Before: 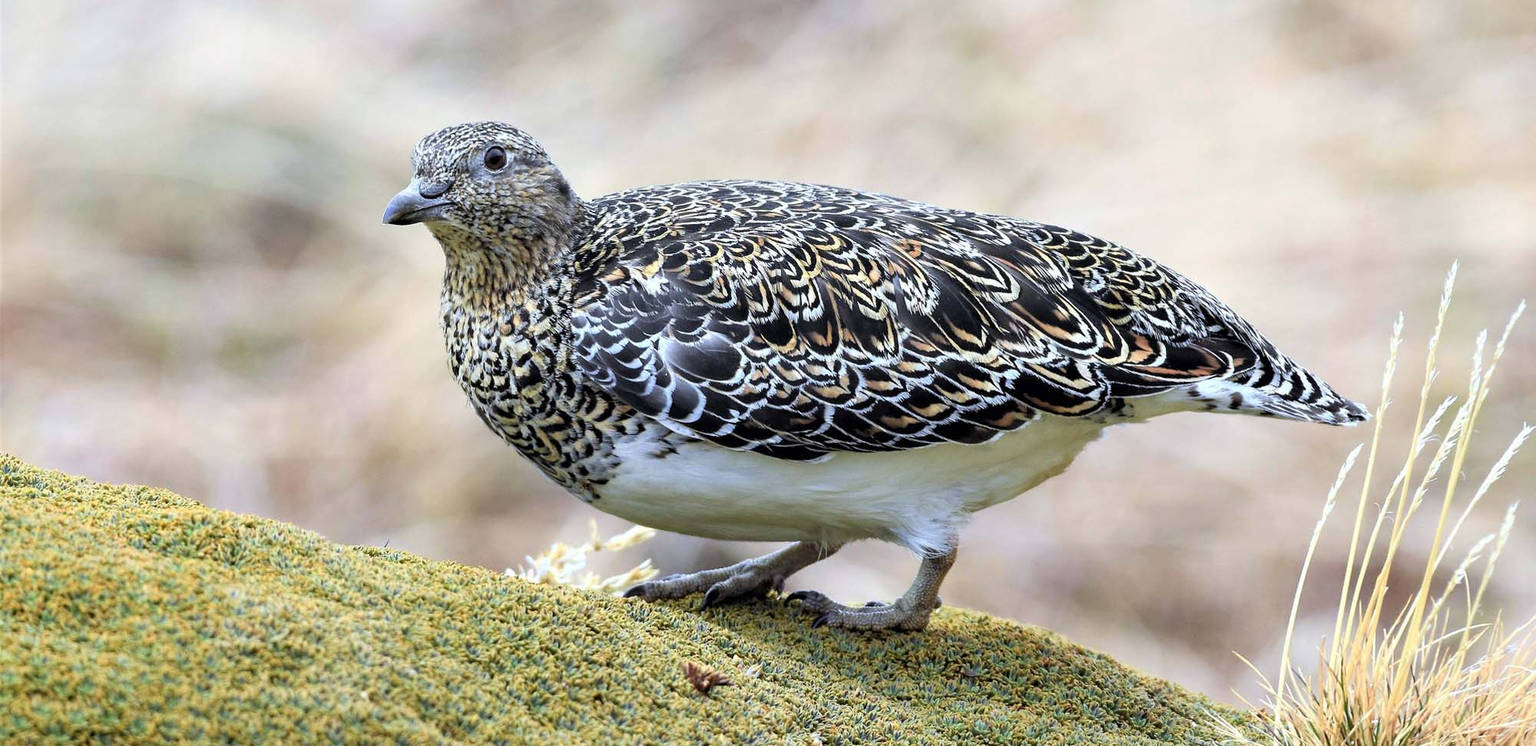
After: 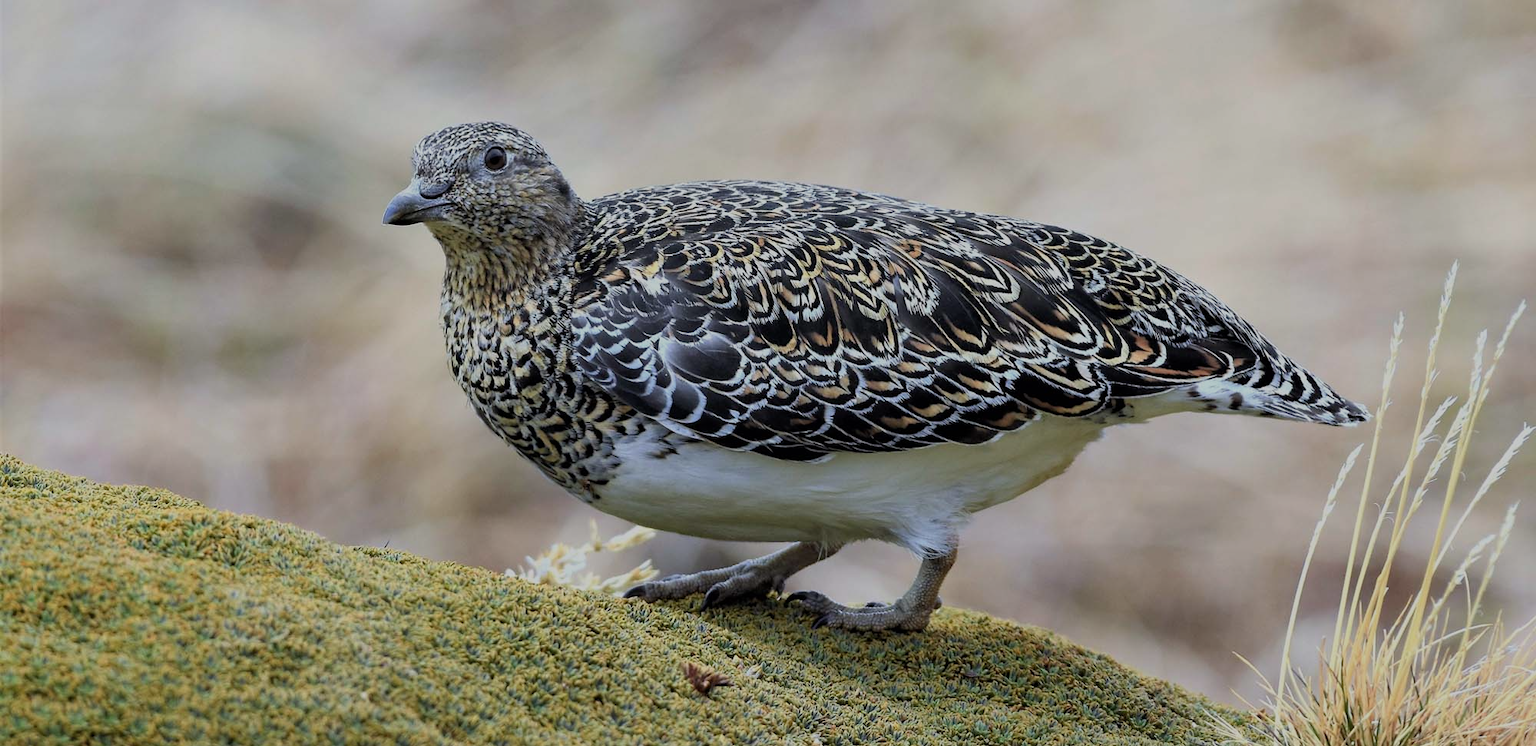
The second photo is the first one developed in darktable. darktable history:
exposure: exposure 0.198 EV, compensate exposure bias true, compensate highlight preservation false
tone equalizer: -7 EV 0.113 EV, edges refinement/feathering 500, mask exposure compensation -1.57 EV, preserve details no
